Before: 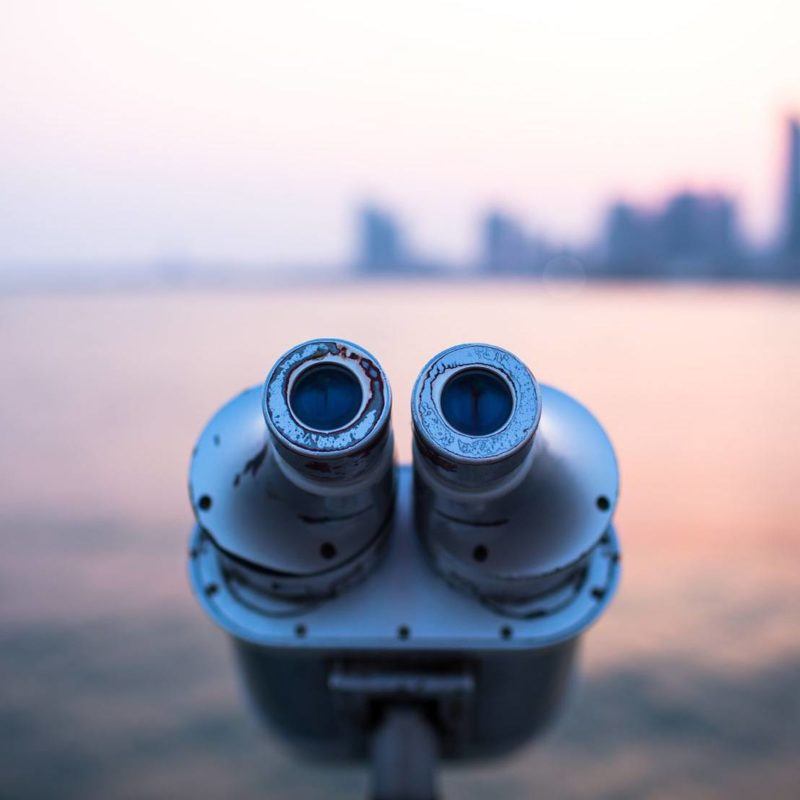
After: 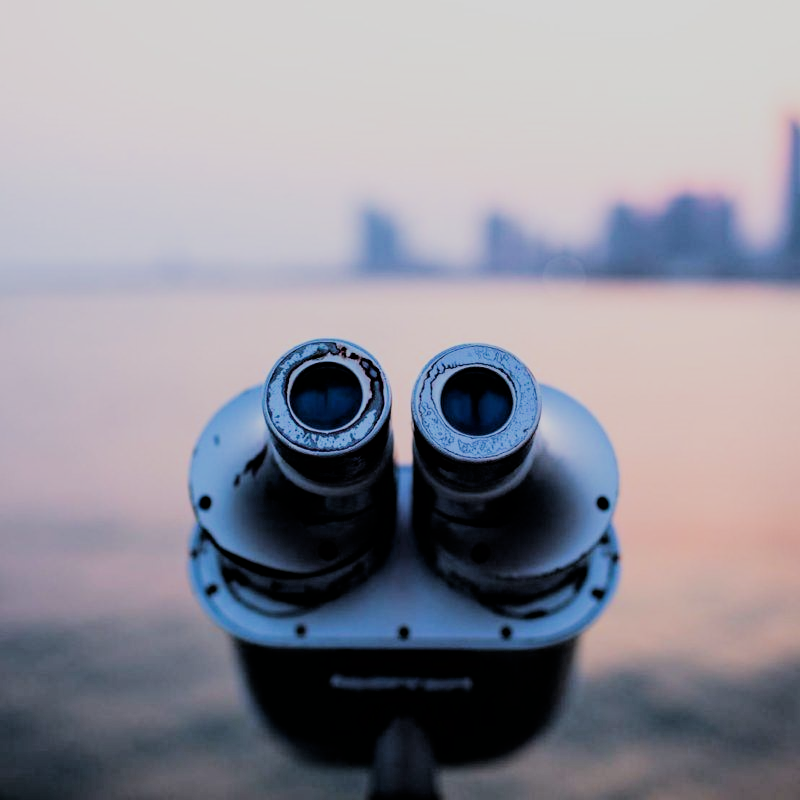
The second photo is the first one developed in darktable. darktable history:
filmic rgb: black relative exposure -3.16 EV, white relative exposure 7.07 EV, hardness 1.48, contrast 1.356
